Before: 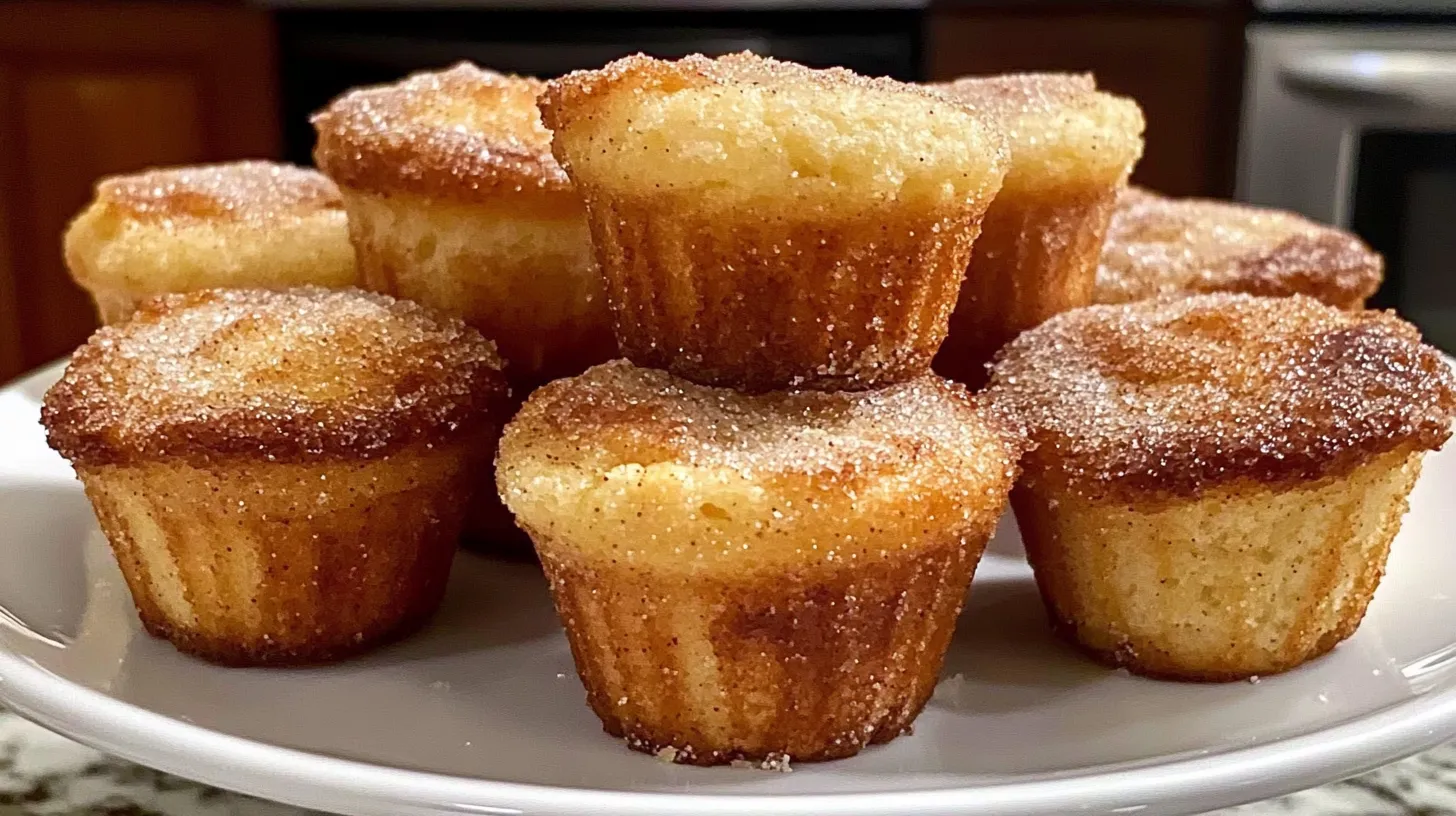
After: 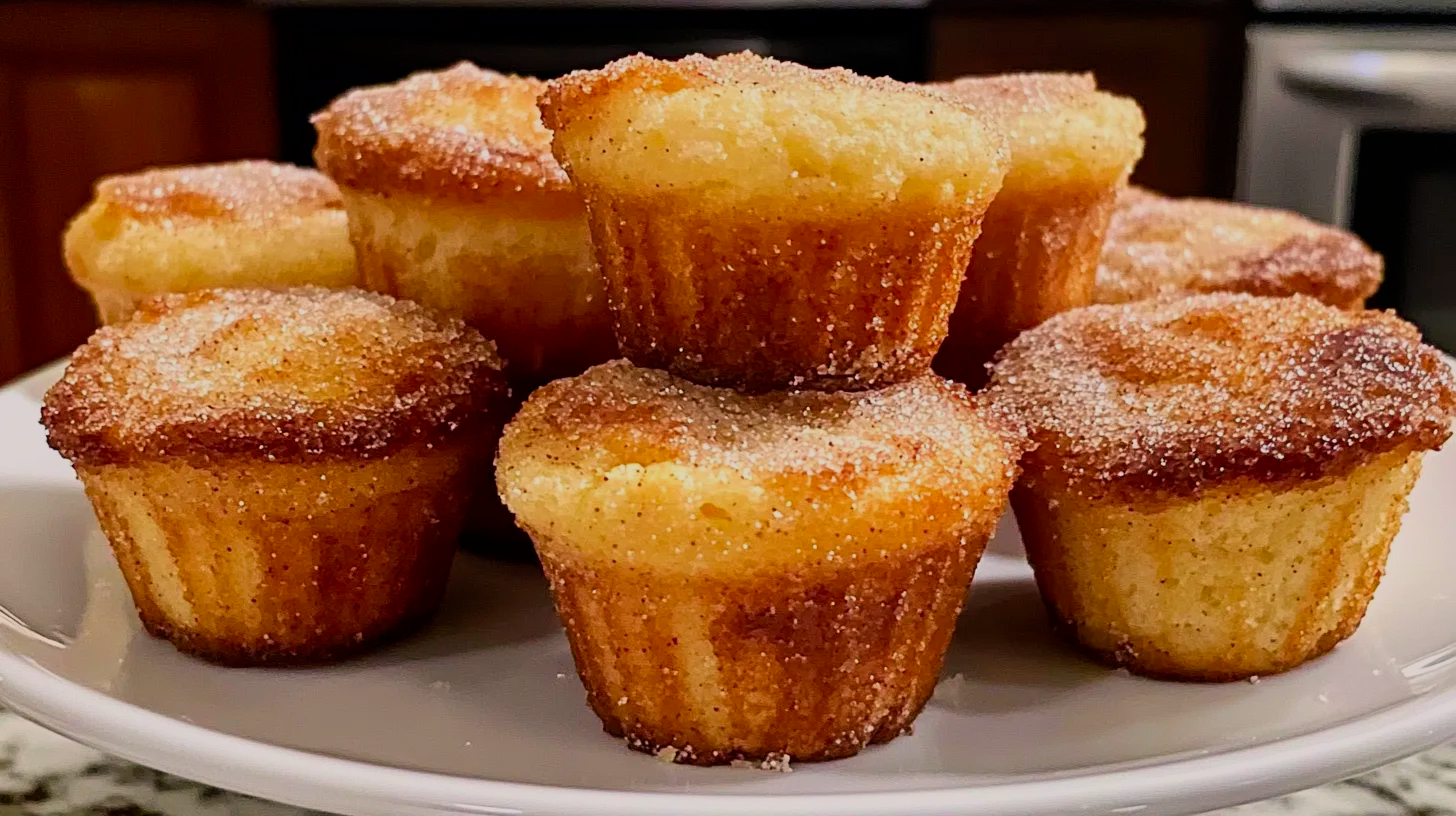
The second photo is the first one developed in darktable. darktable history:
filmic rgb: black relative exposure -7.65 EV, white relative exposure 4.56 EV, hardness 3.61, color science v6 (2022)
color correction: highlights a* 3.22, highlights b* 1.93, saturation 1.19
